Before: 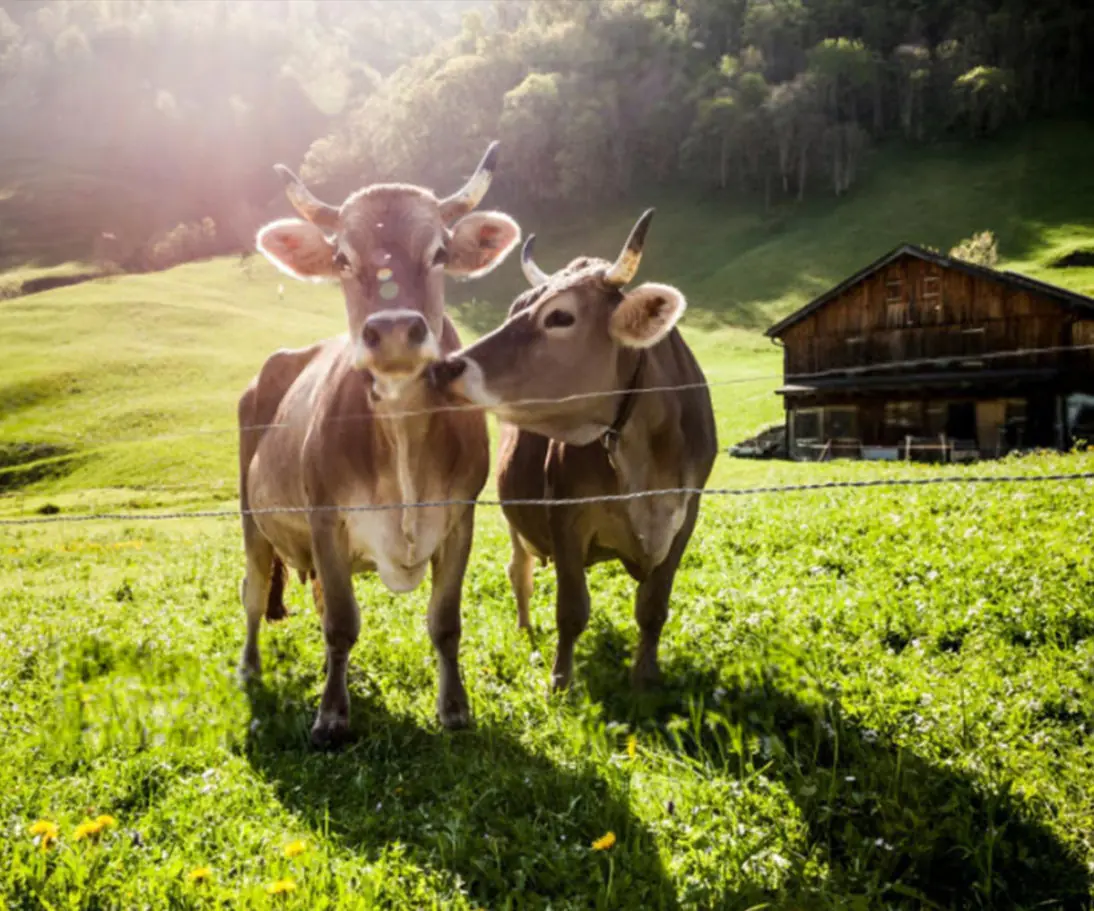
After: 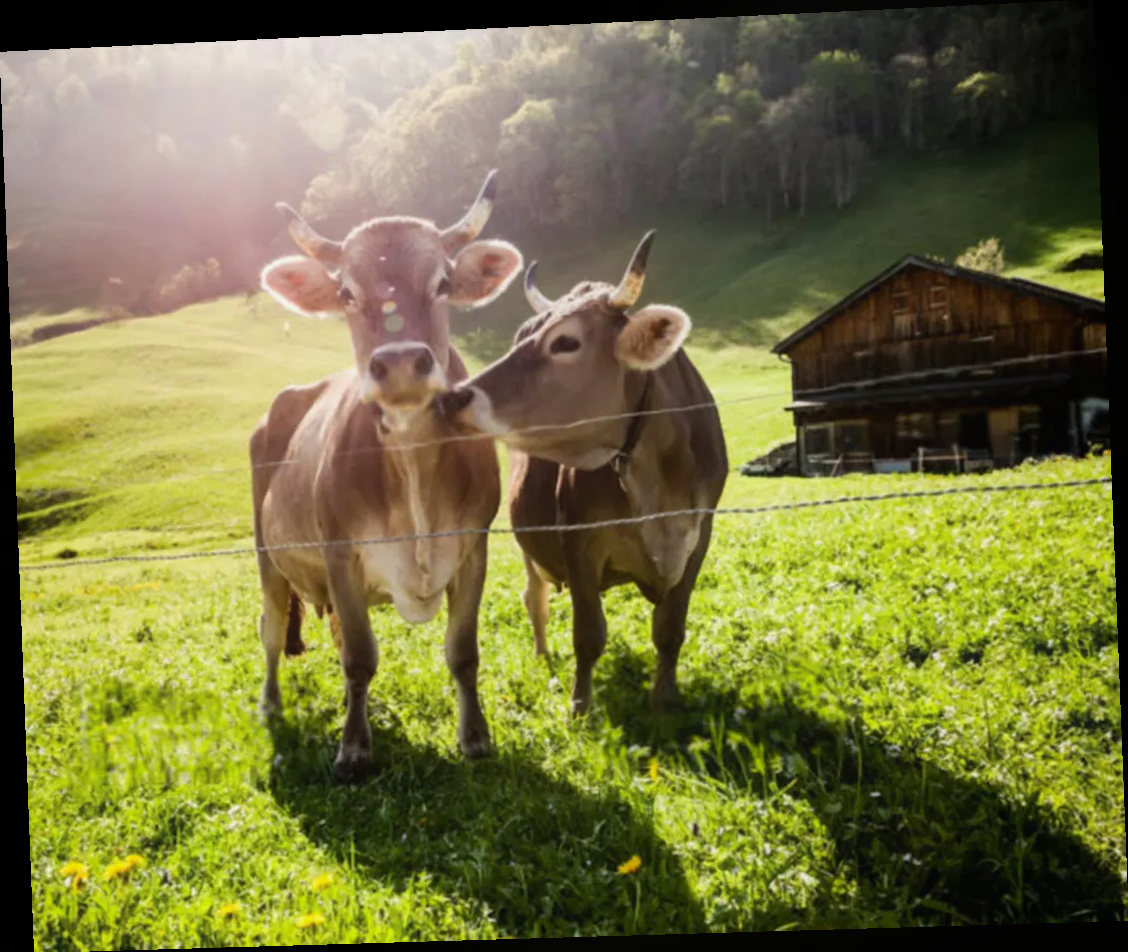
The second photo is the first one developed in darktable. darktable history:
contrast equalizer: octaves 7, y [[0.6 ×6], [0.55 ×6], [0 ×6], [0 ×6], [0 ×6]], mix -0.36
rotate and perspective: rotation -2.22°, lens shift (horizontal) -0.022, automatic cropping off
